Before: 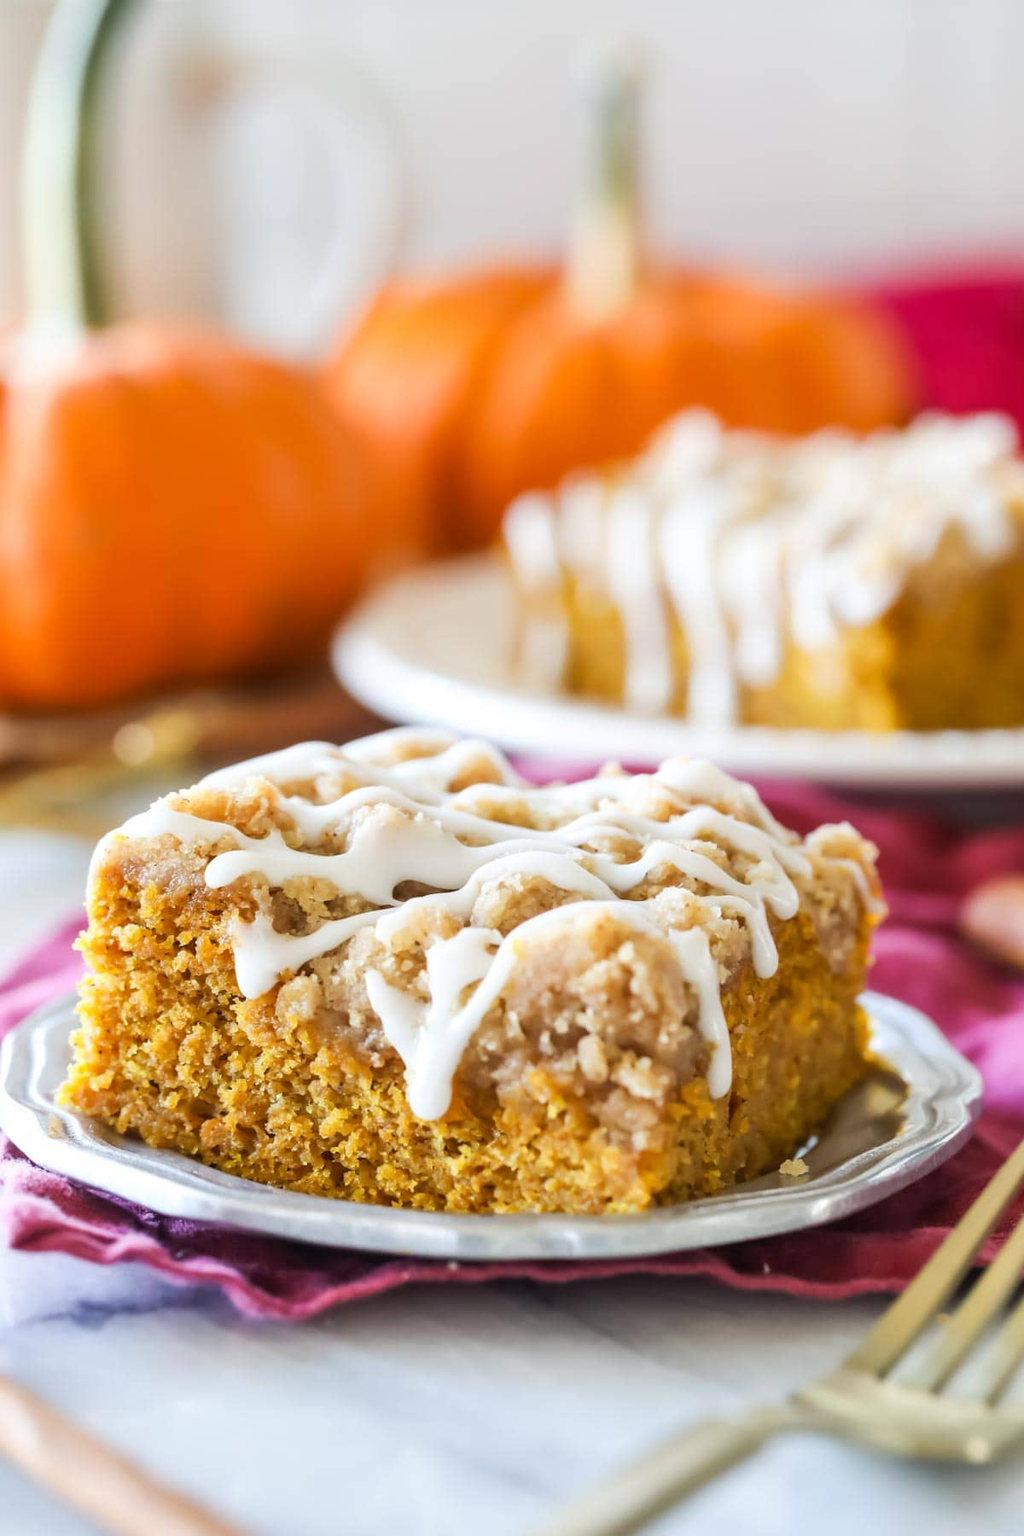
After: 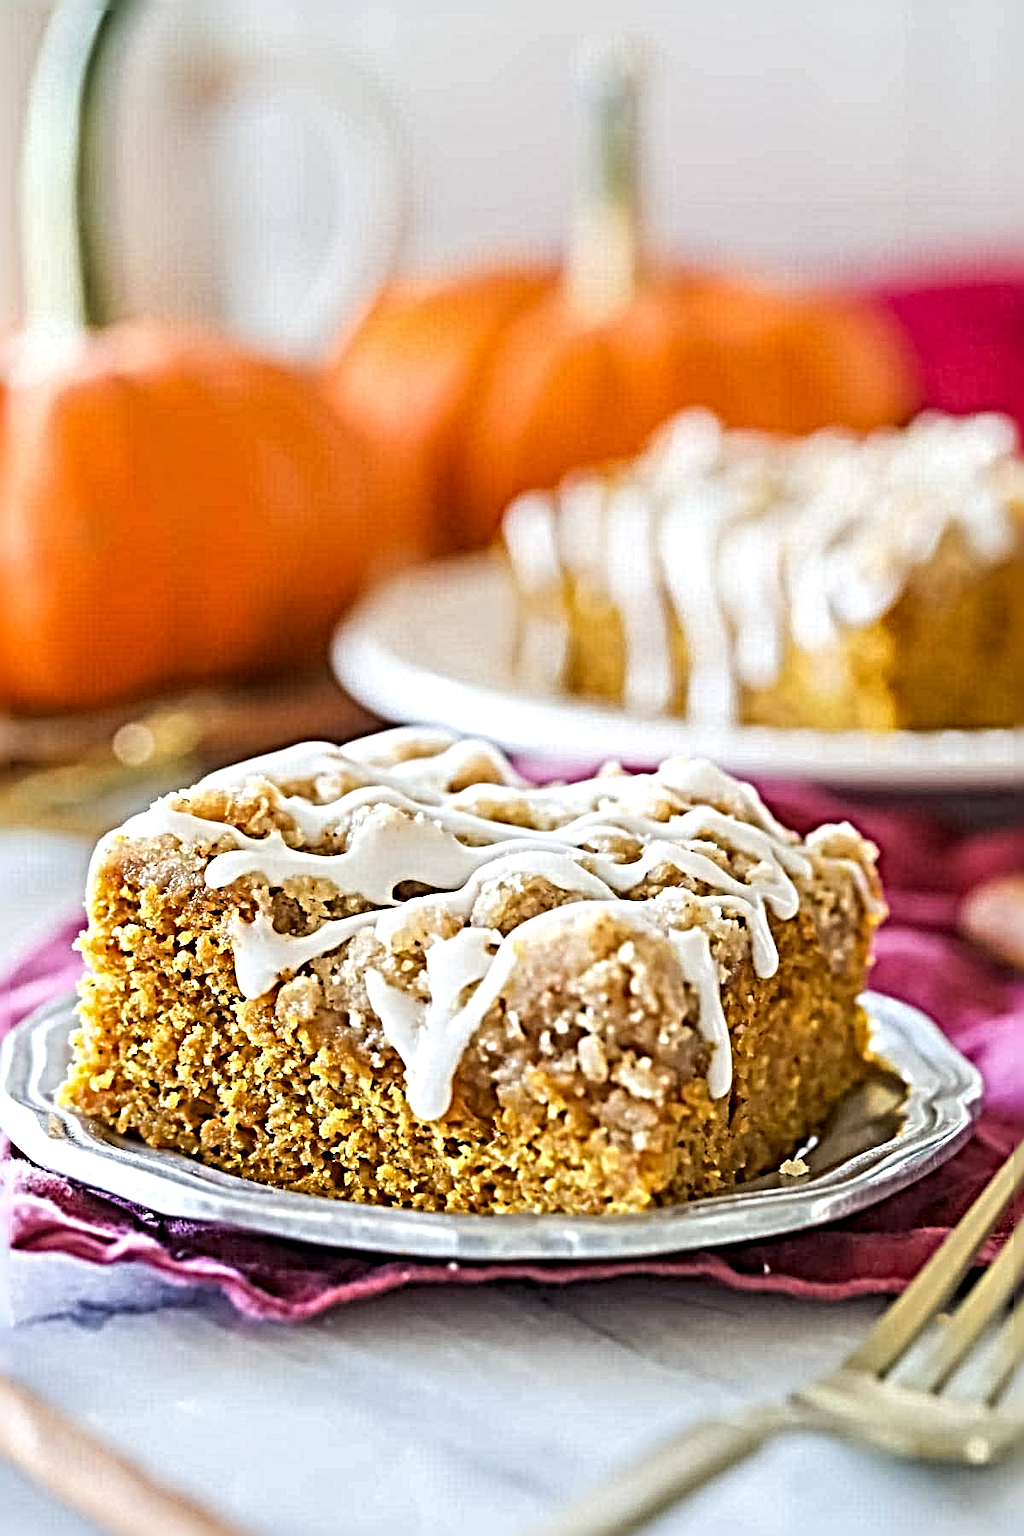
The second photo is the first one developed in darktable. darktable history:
local contrast: highlights 100%, shadows 100%, detail 120%, midtone range 0.2
sharpen: radius 6.3, amount 1.8, threshold 0
